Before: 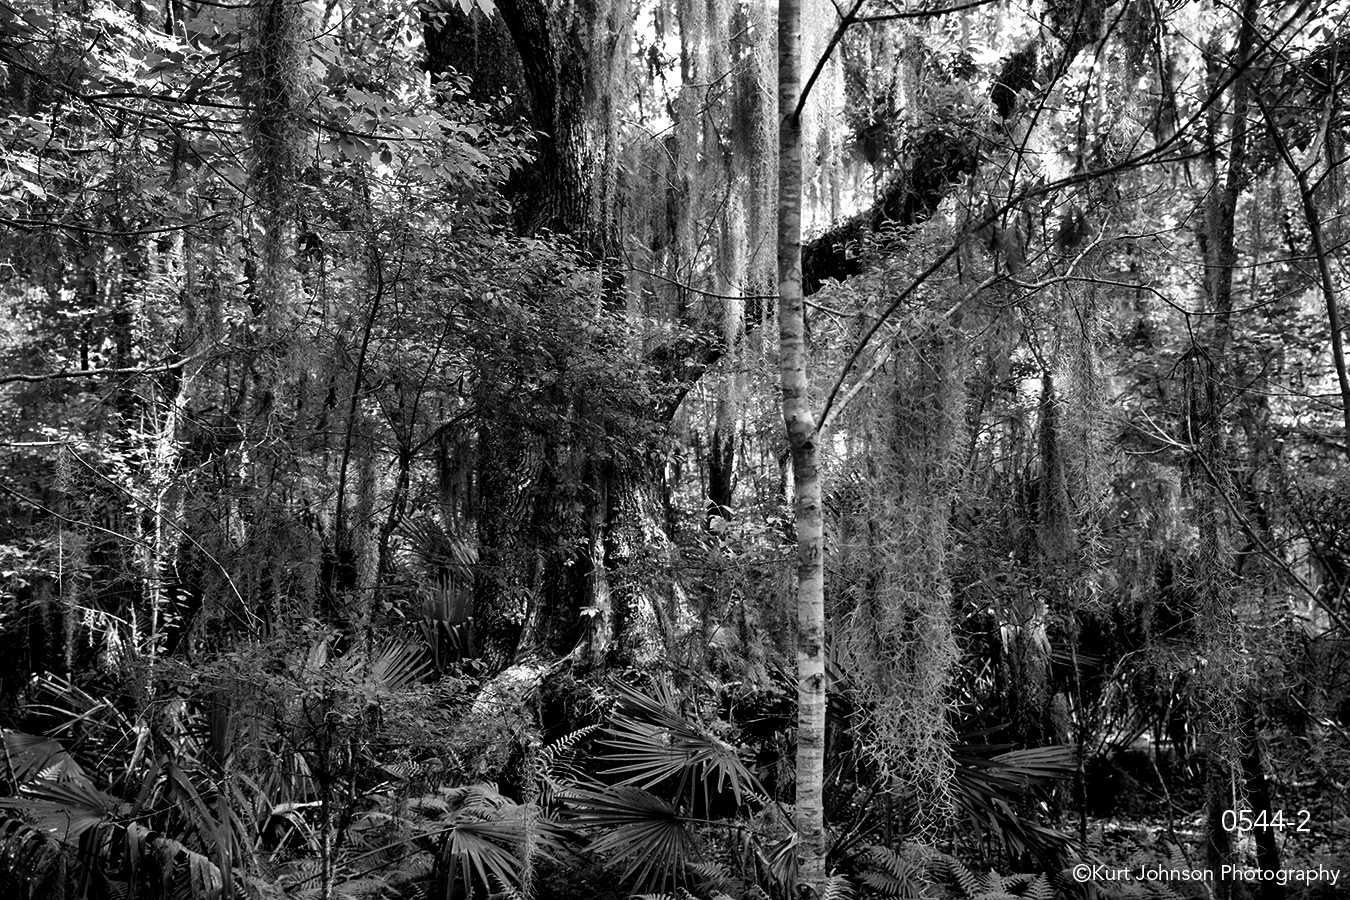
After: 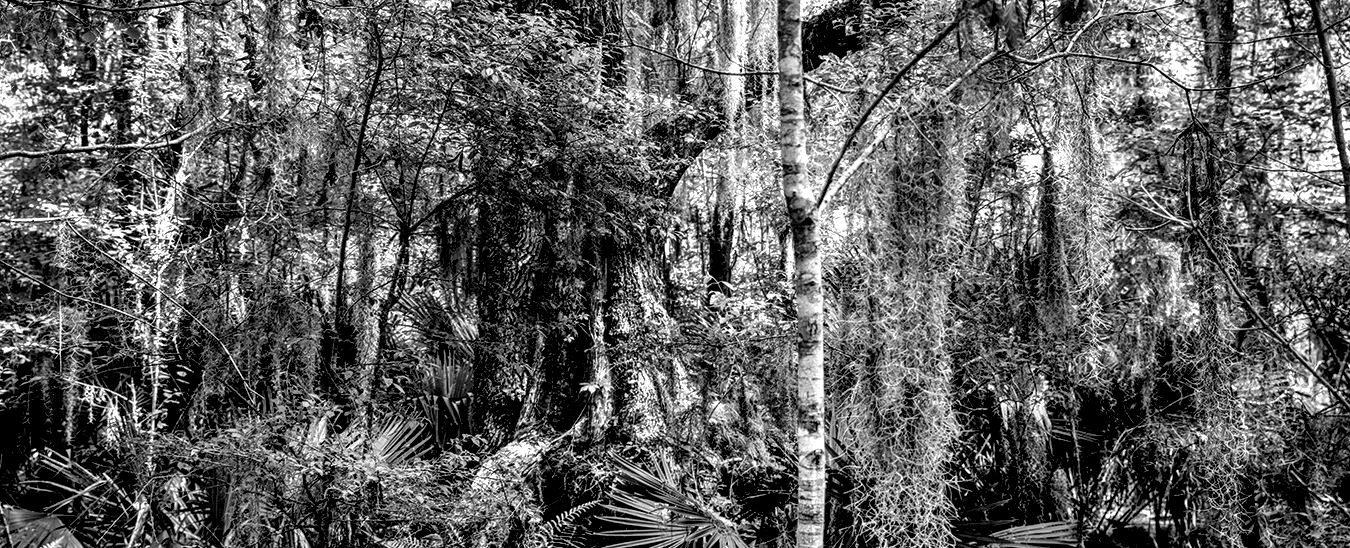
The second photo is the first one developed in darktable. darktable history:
crop and rotate: top 24.999%, bottom 14.05%
local contrast: detail 202%
